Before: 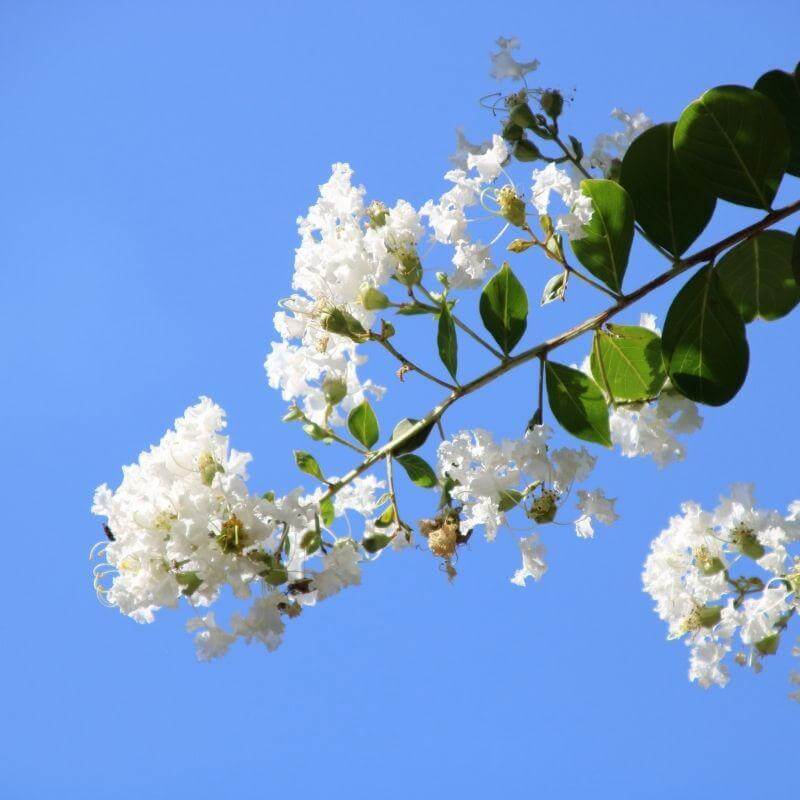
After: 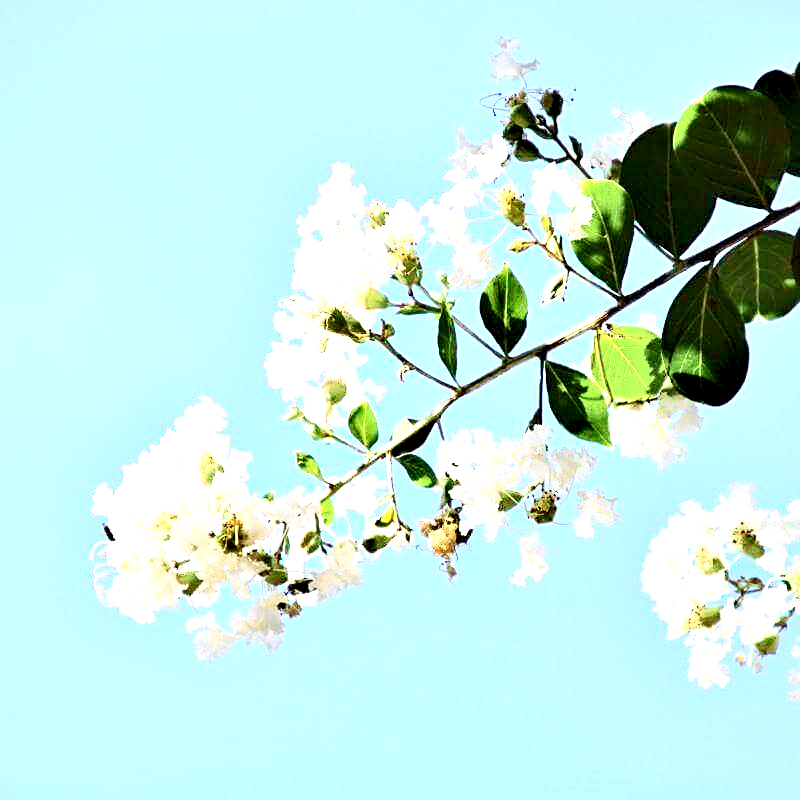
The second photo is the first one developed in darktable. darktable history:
levels: levels [0.018, 0.493, 1]
tone curve: curves: ch0 [(0, 0) (0.055, 0.05) (0.258, 0.287) (0.434, 0.526) (0.517, 0.648) (0.745, 0.874) (1, 1)]; ch1 [(0, 0) (0.346, 0.307) (0.418, 0.383) (0.46, 0.439) (0.482, 0.493) (0.502, 0.503) (0.517, 0.514) (0.55, 0.561) (0.588, 0.603) (0.646, 0.688) (1, 1)]; ch2 [(0, 0) (0.346, 0.34) (0.431, 0.45) (0.485, 0.499) (0.5, 0.503) (0.527, 0.525) (0.545, 0.562) (0.679, 0.706) (1, 1)], color space Lab, independent channels, preserve colors none
contrast brightness saturation: contrast 0.062, brightness -0.012, saturation -0.249
exposure: black level correction 0, exposure 1.469 EV, compensate exposure bias true, compensate highlight preservation false
contrast equalizer: y [[0.6 ×6], [0.55 ×6], [0 ×6], [0 ×6], [0 ×6]]
sharpen: amount 0.495
